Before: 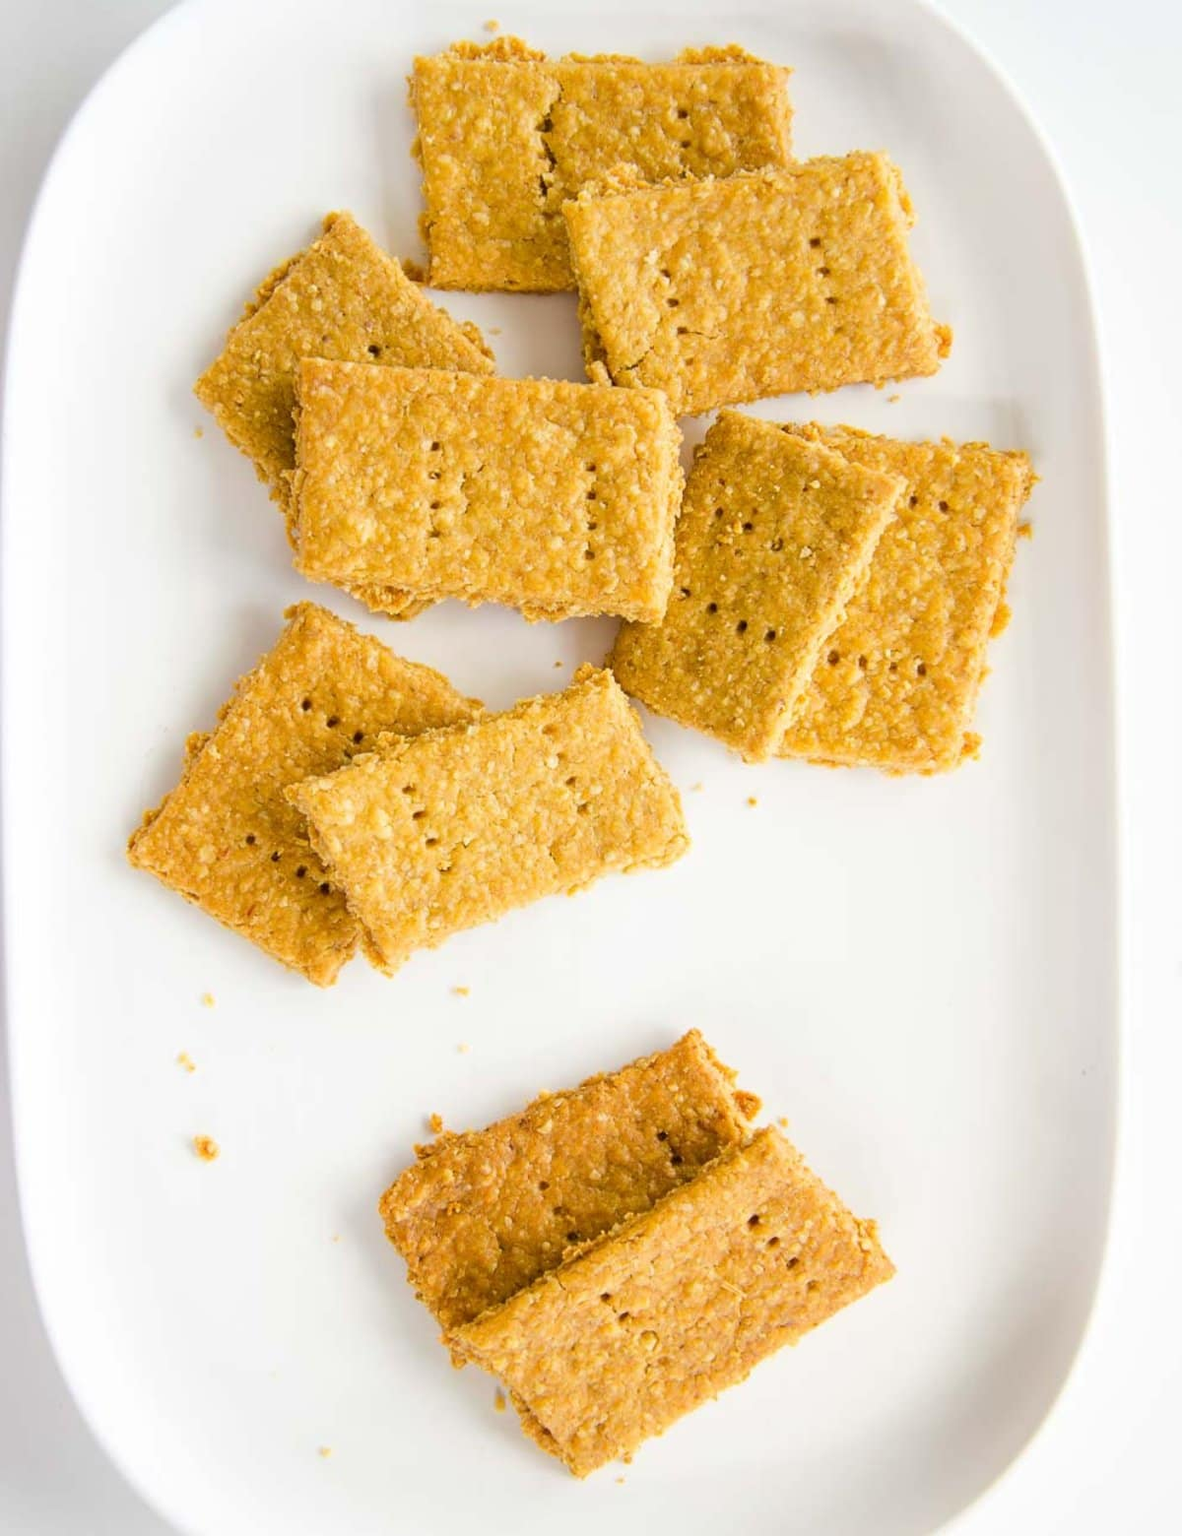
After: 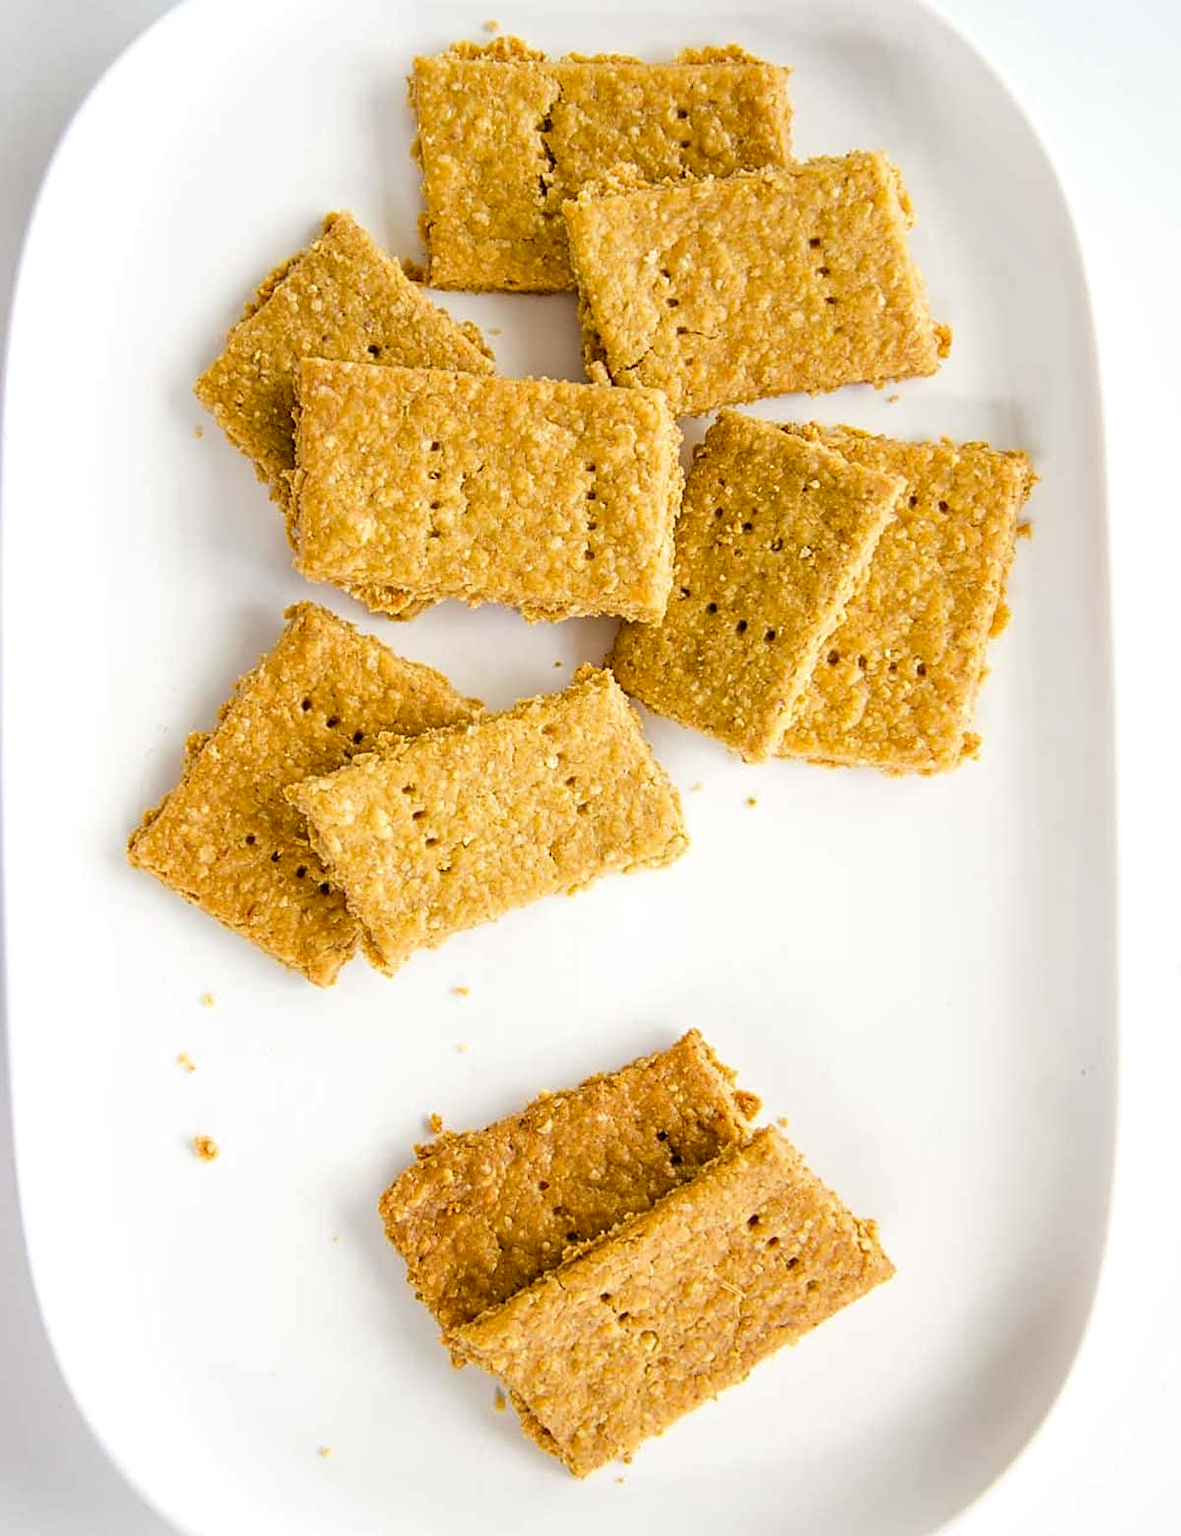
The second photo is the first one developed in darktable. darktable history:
sharpen: on, module defaults
local contrast: detail 130%
white balance: emerald 1
